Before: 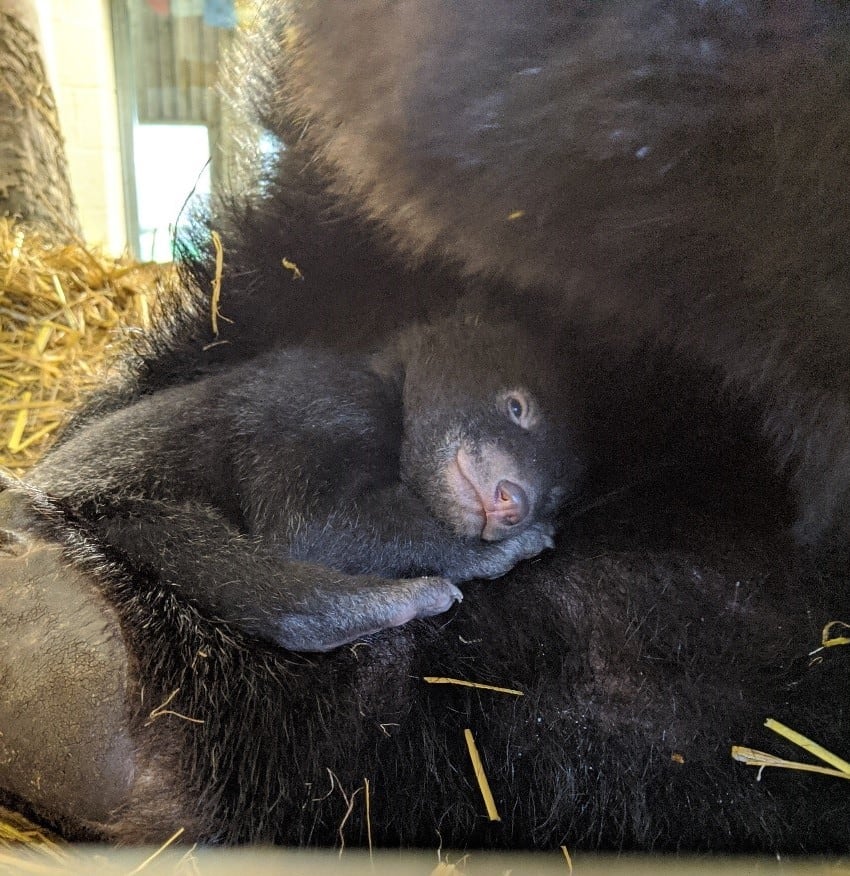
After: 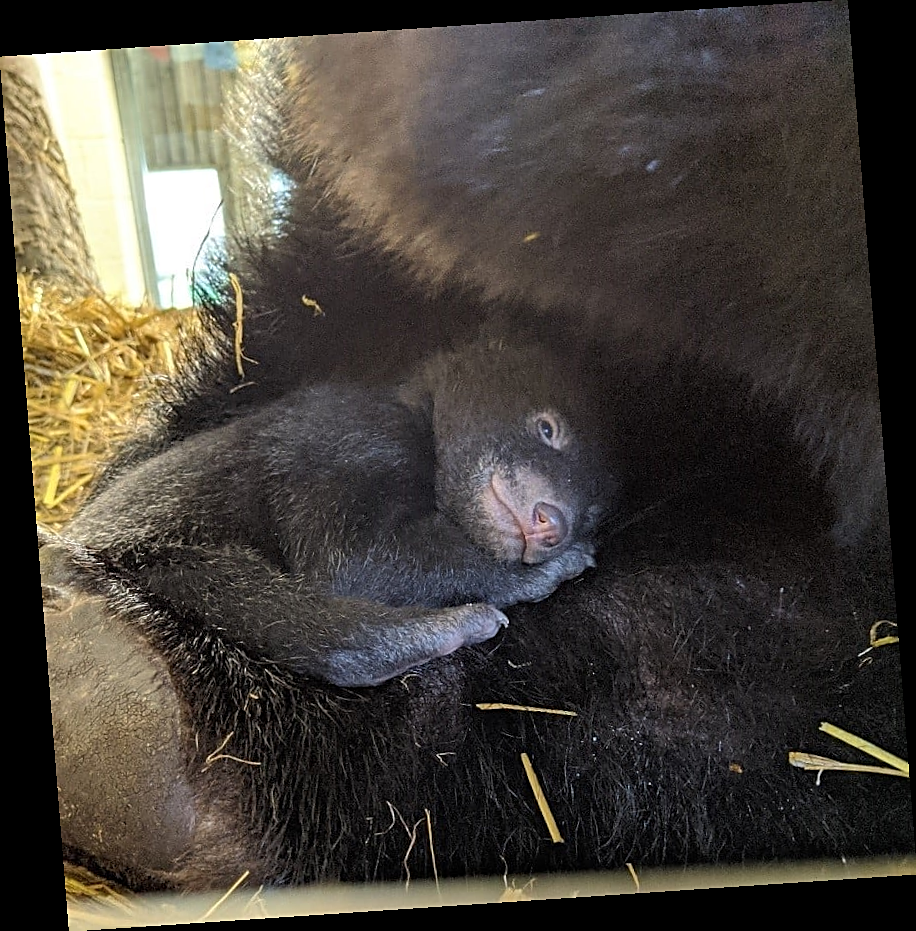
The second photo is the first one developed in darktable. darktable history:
sharpen: on, module defaults
rotate and perspective: rotation -4.2°, shear 0.006, automatic cropping off
